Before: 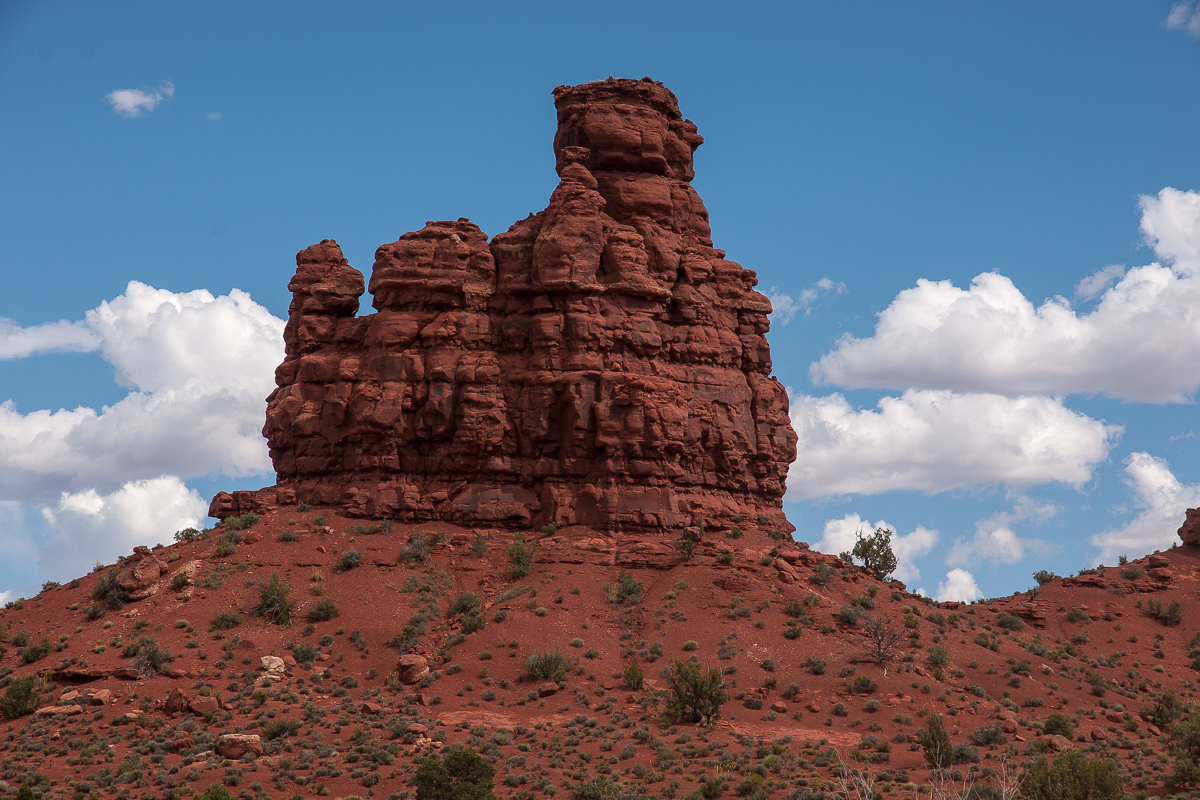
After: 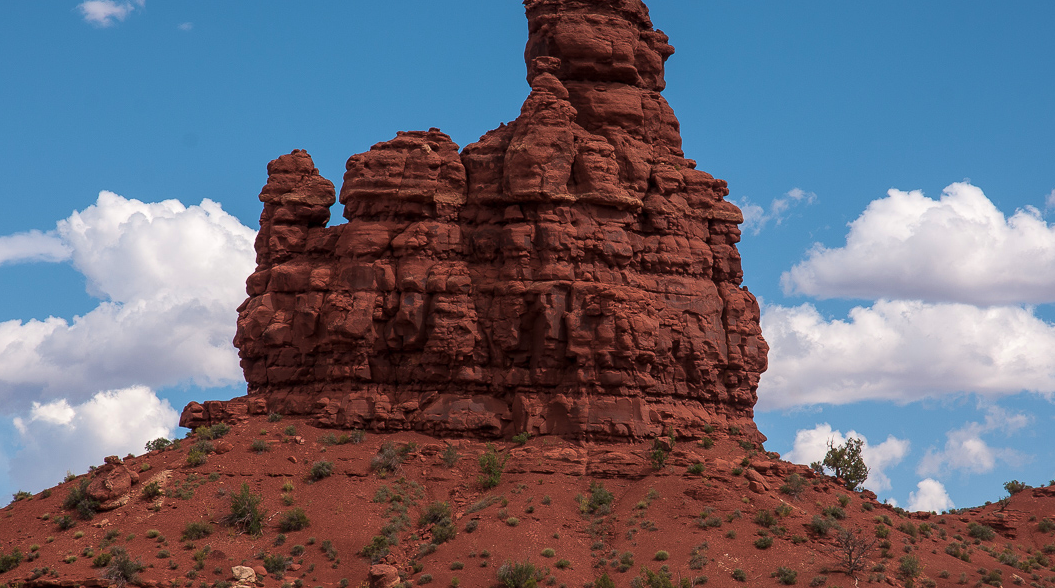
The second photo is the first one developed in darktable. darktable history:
crop and rotate: left 2.425%, top 11.305%, right 9.6%, bottom 15.08%
velvia: on, module defaults
